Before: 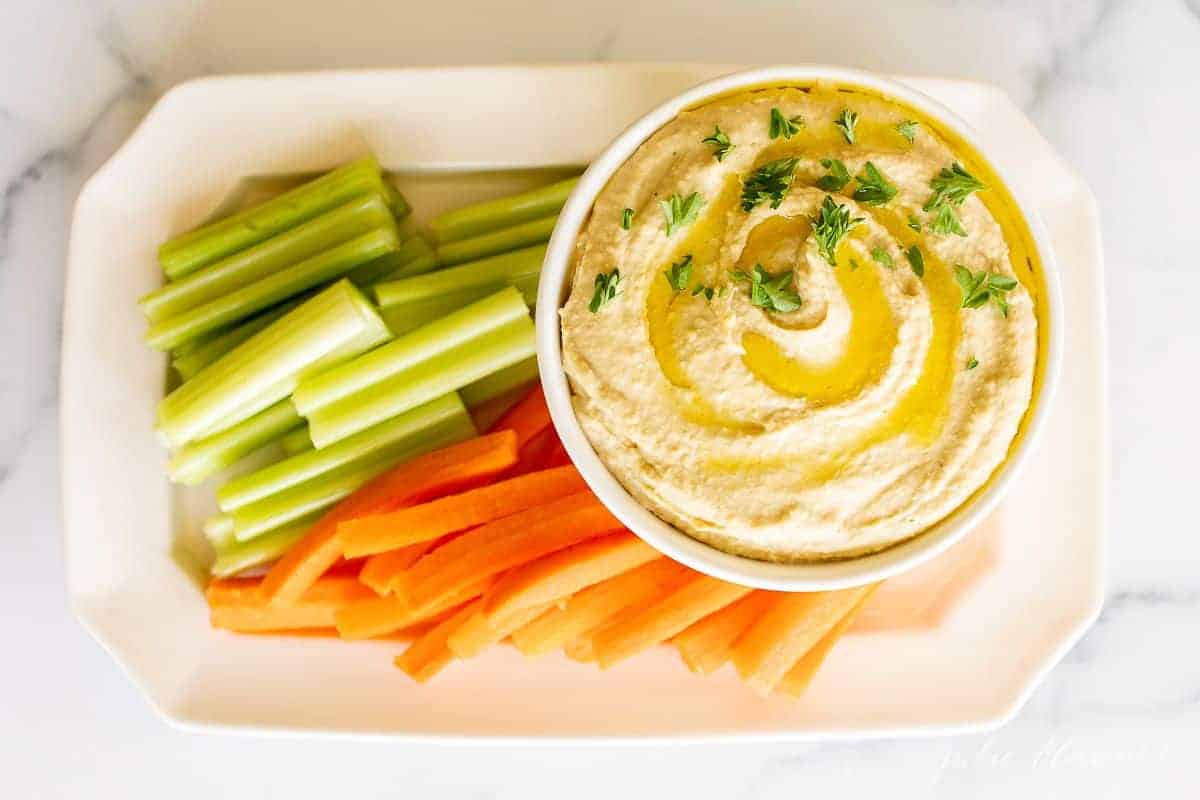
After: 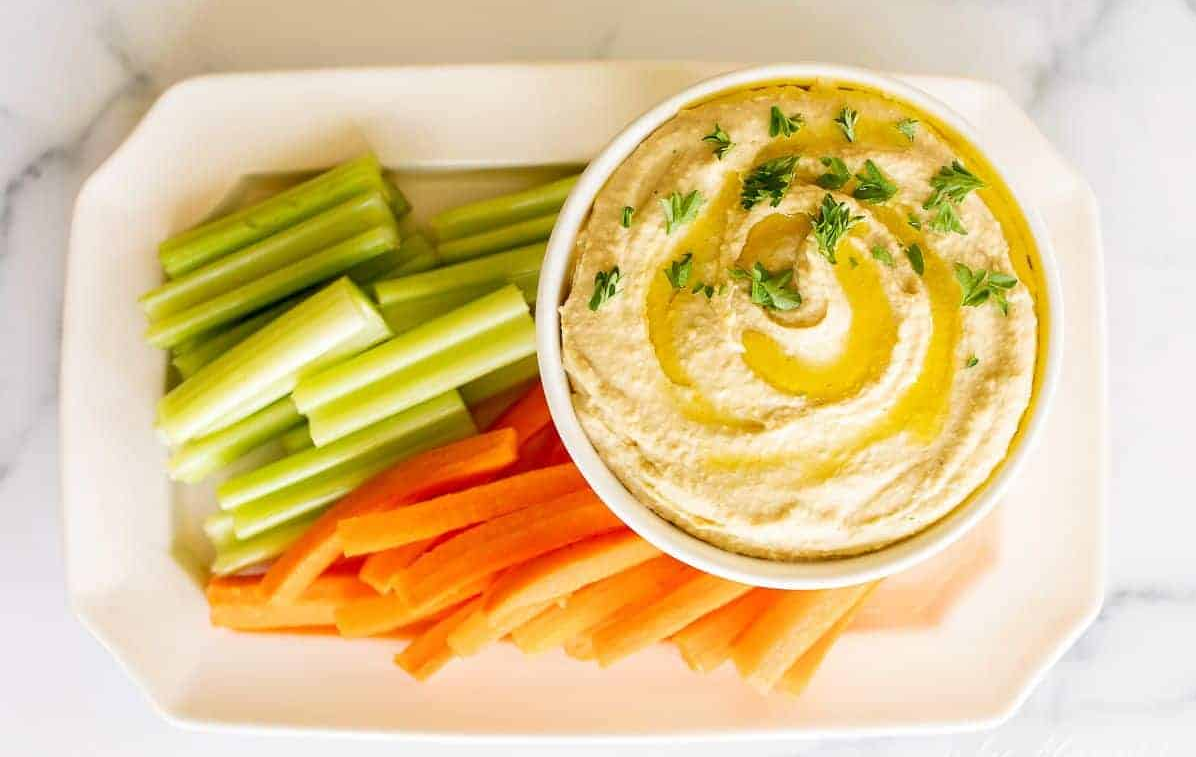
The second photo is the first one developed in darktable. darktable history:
crop: top 0.251%, right 0.259%, bottom 5.046%
